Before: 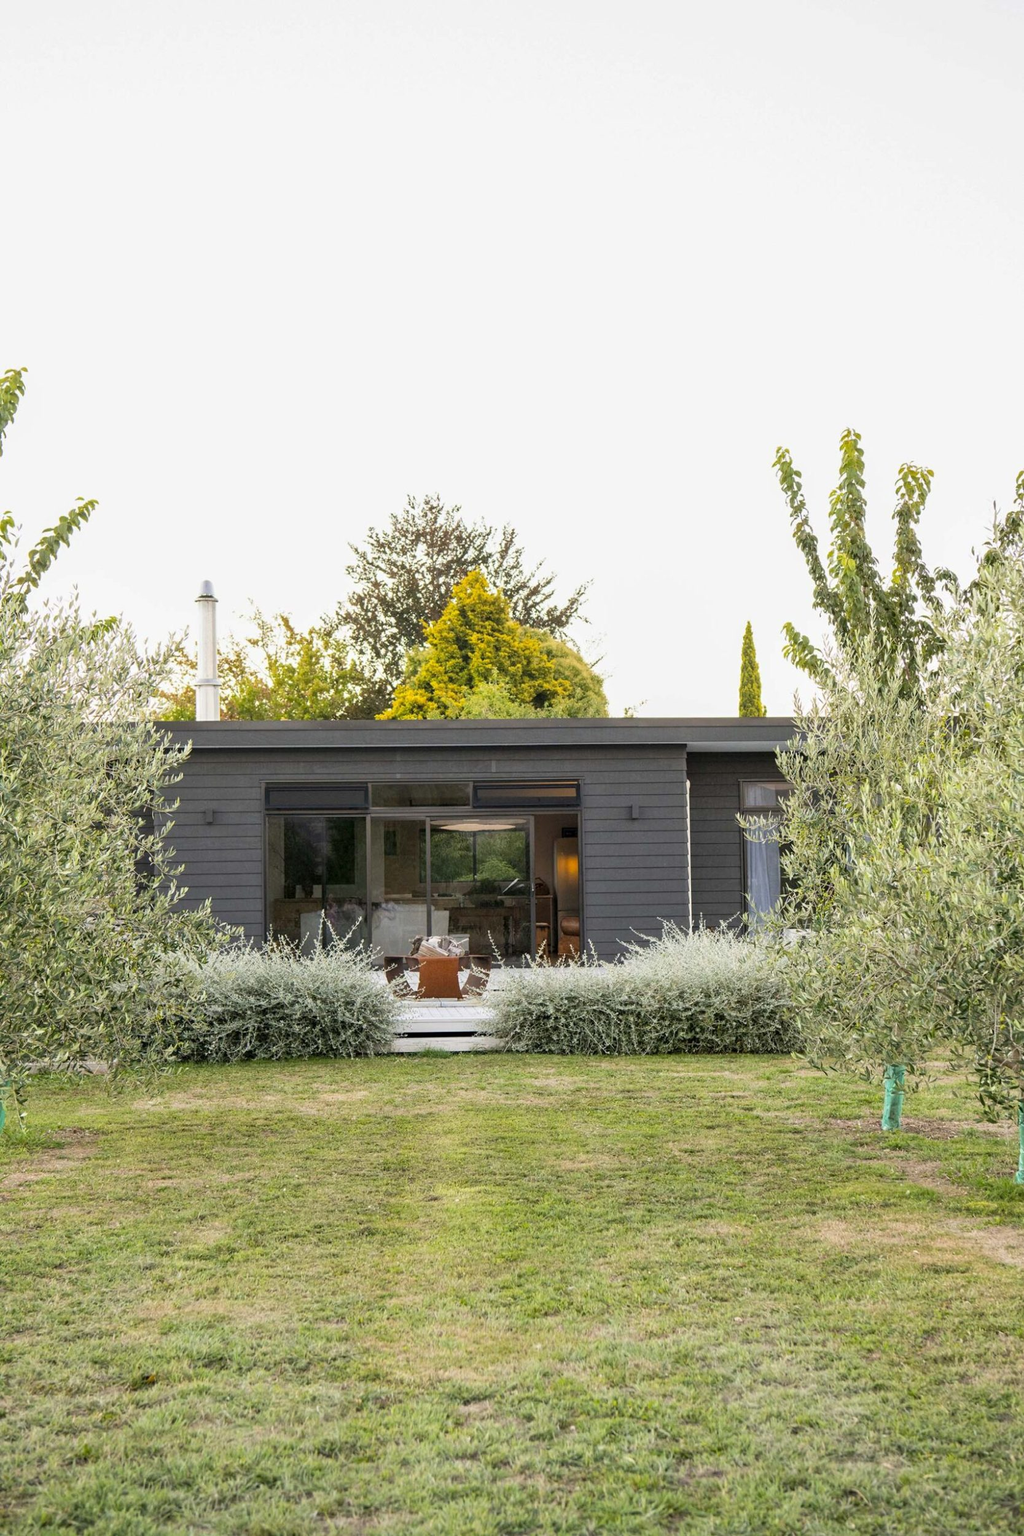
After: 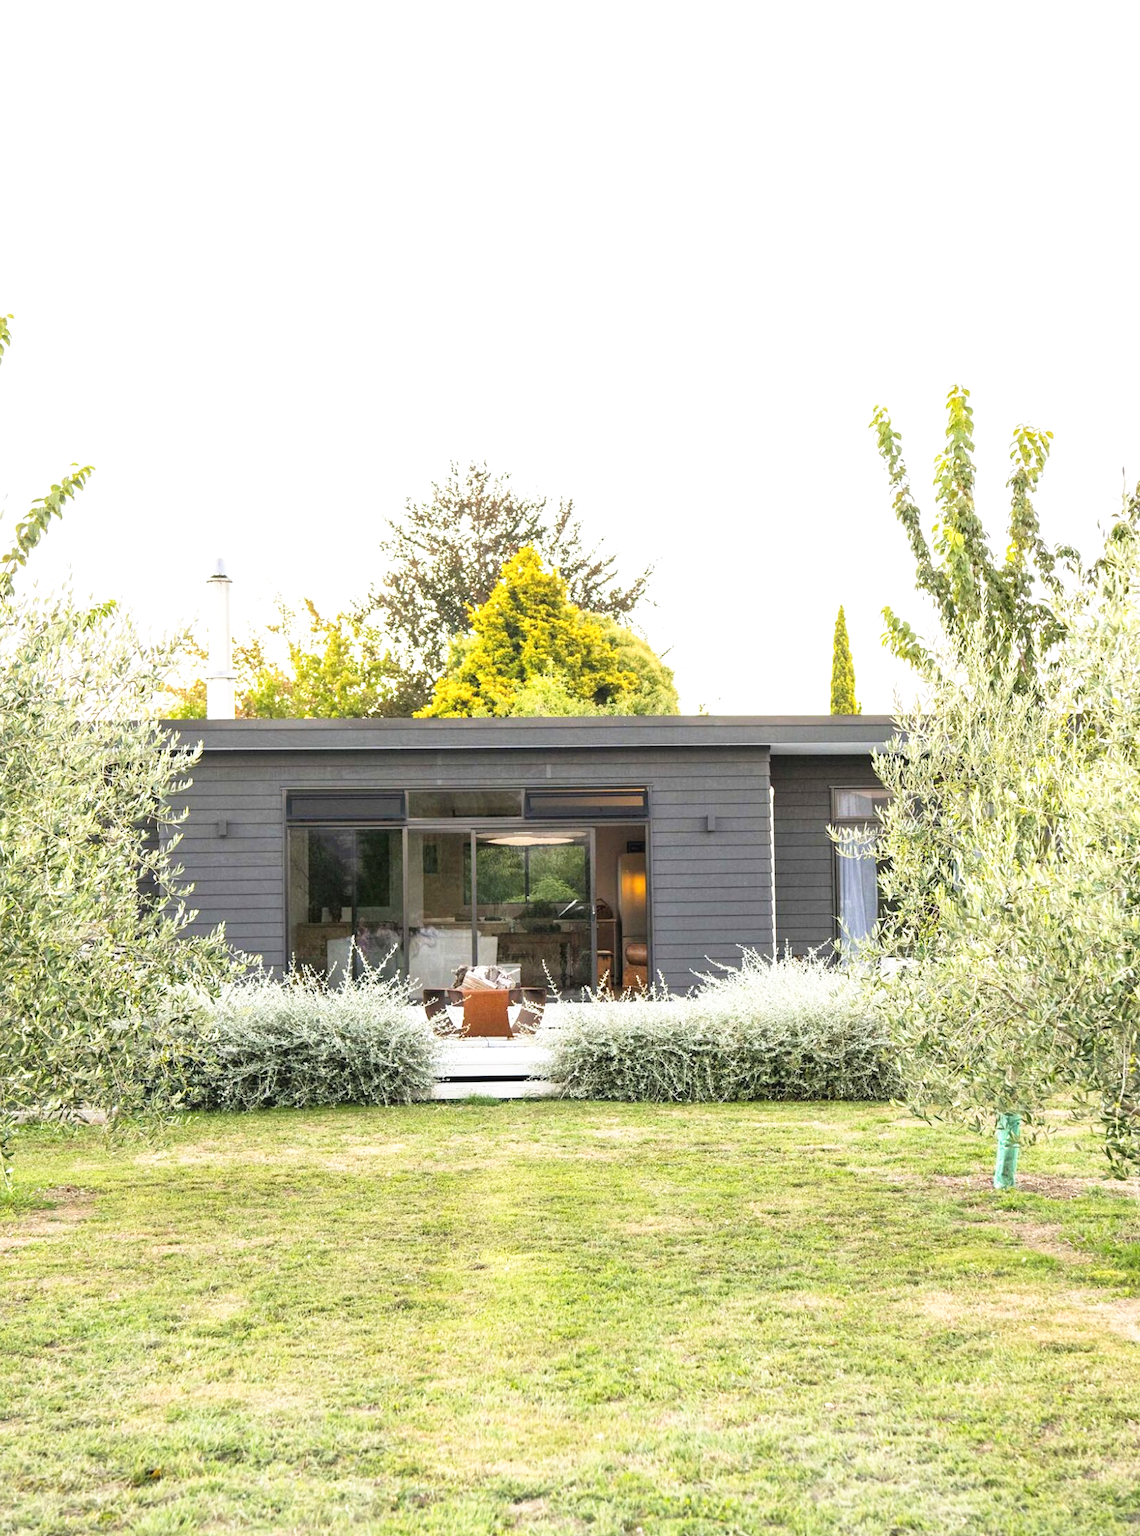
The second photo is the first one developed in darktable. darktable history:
exposure: black level correction -0.002, exposure 0.54 EV, compensate highlight preservation false
crop: left 1.507%, top 6.147%, right 1.379%, bottom 6.637%
base curve: curves: ch0 [(0, 0) (0.688, 0.865) (1, 1)], preserve colors none
